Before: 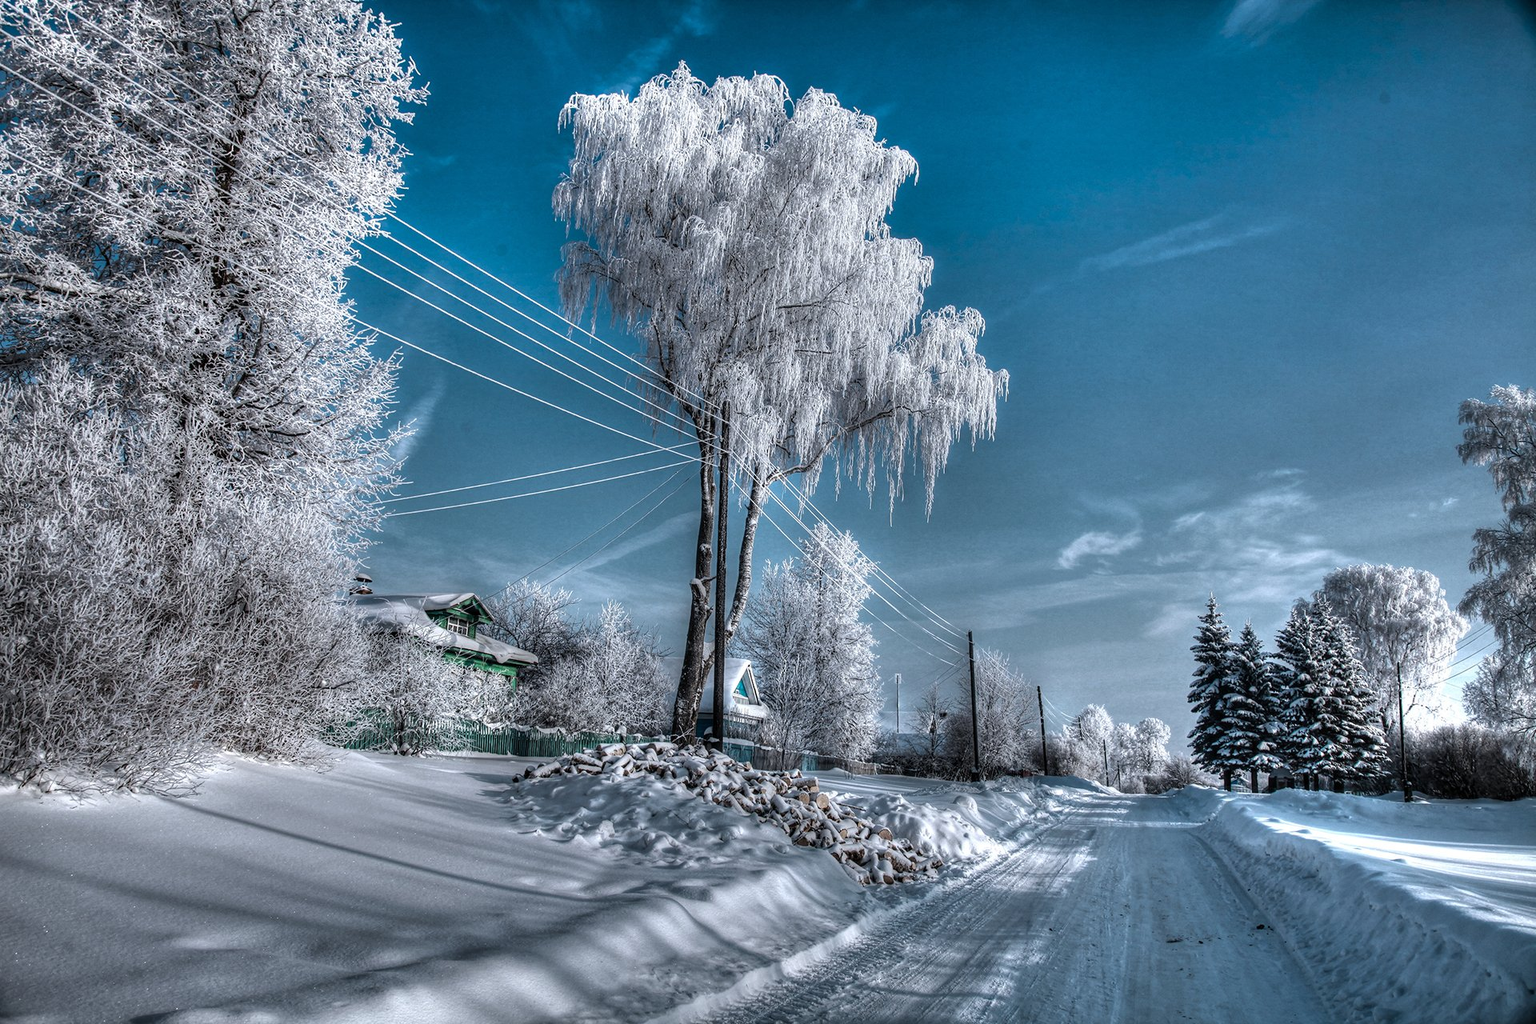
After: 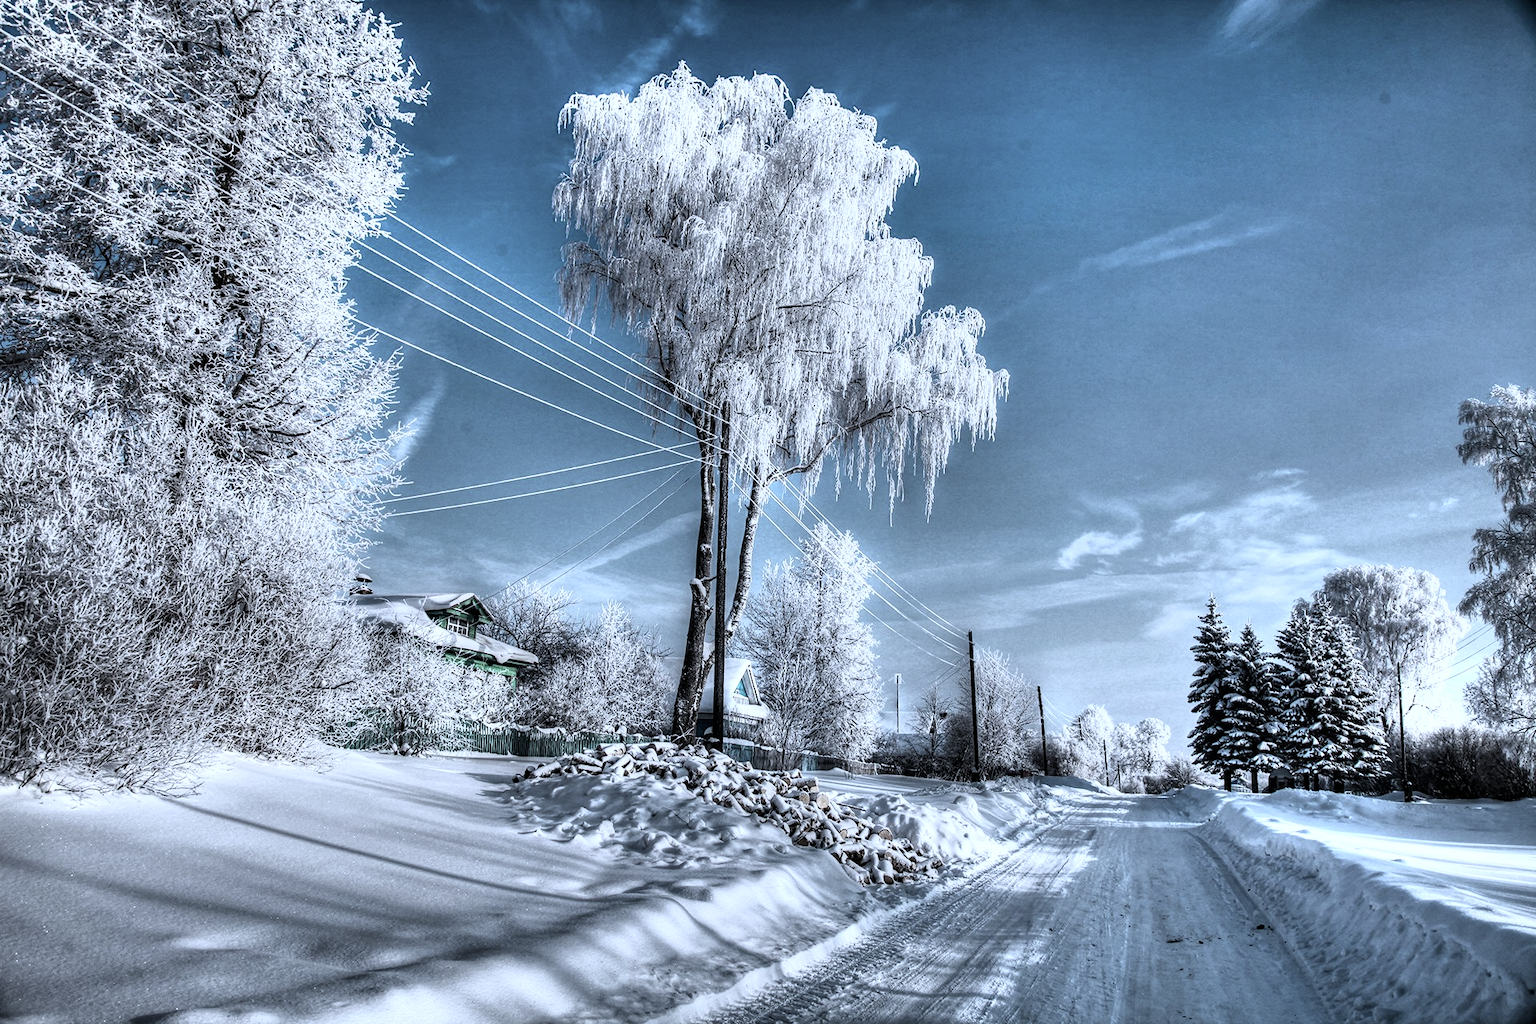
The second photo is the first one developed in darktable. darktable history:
base curve: curves: ch0 [(0, 0) (0.005, 0.002) (0.193, 0.295) (0.399, 0.664) (0.75, 0.928) (1, 1)]
white balance: red 0.924, blue 1.095
contrast brightness saturation: contrast 0.1, saturation -0.36
